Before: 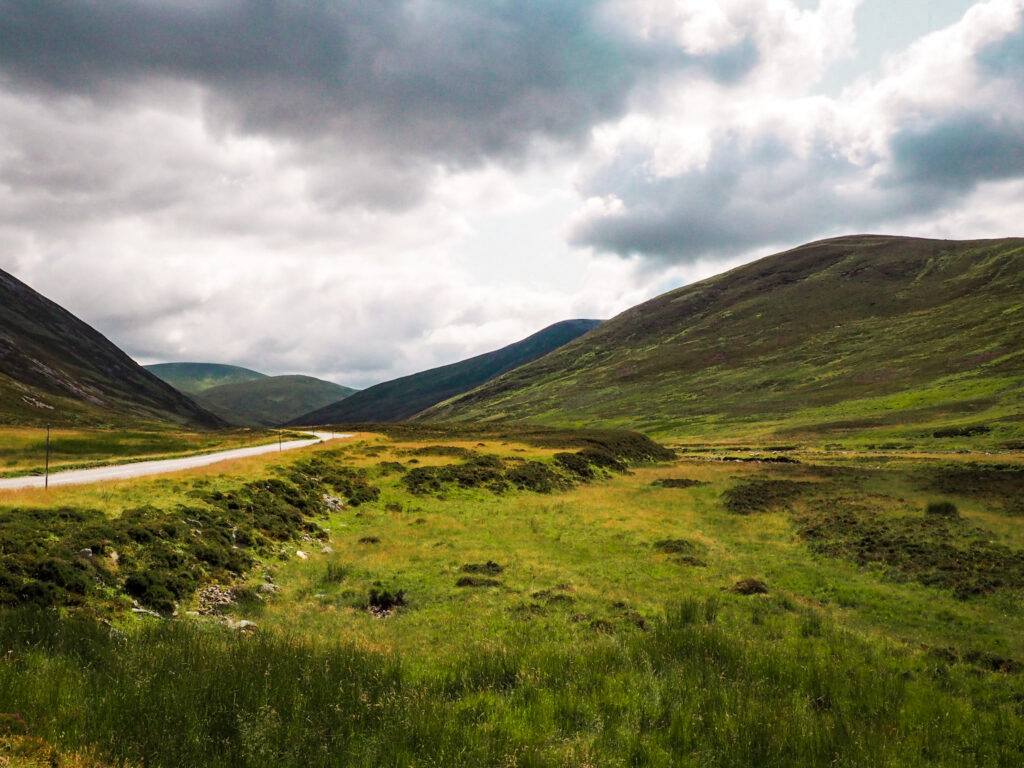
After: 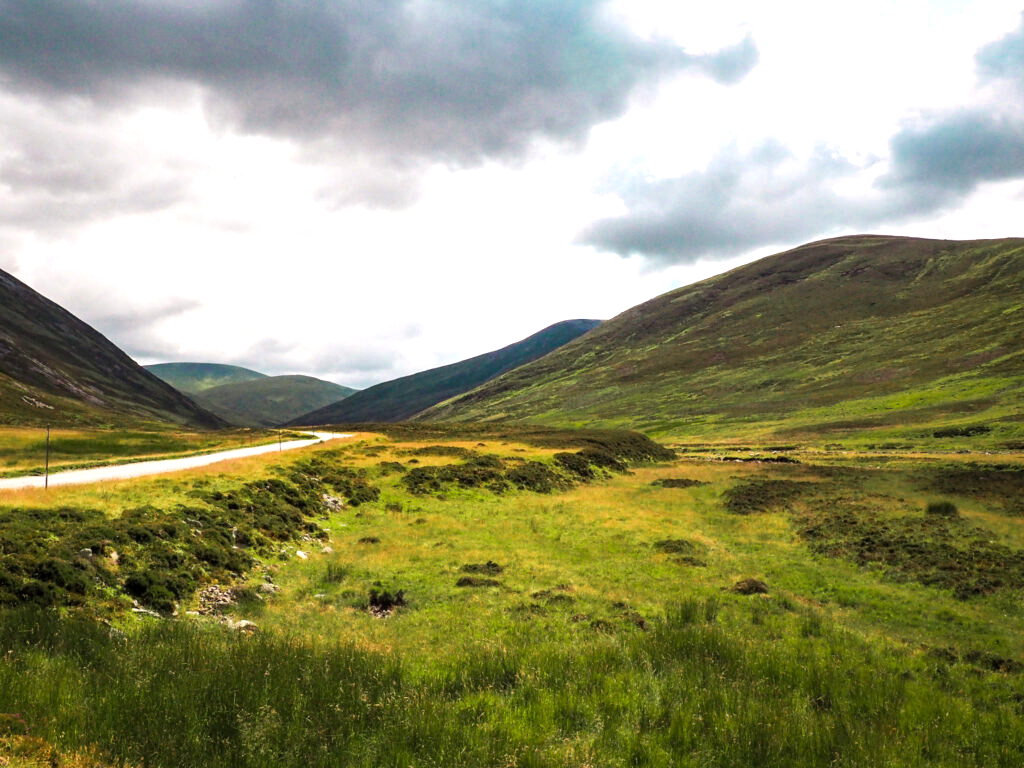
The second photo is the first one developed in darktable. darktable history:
exposure: exposure 0.578 EV, compensate highlight preservation false
